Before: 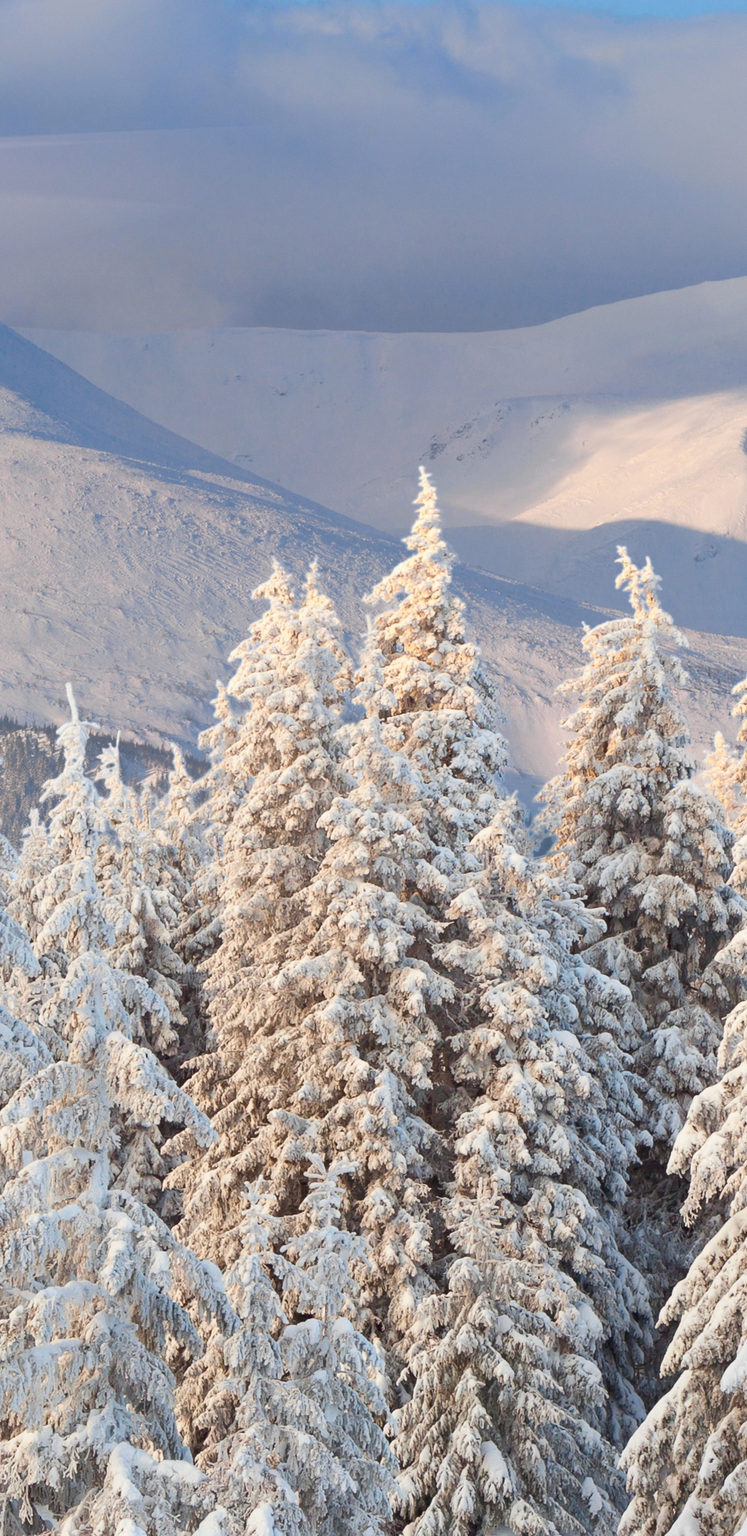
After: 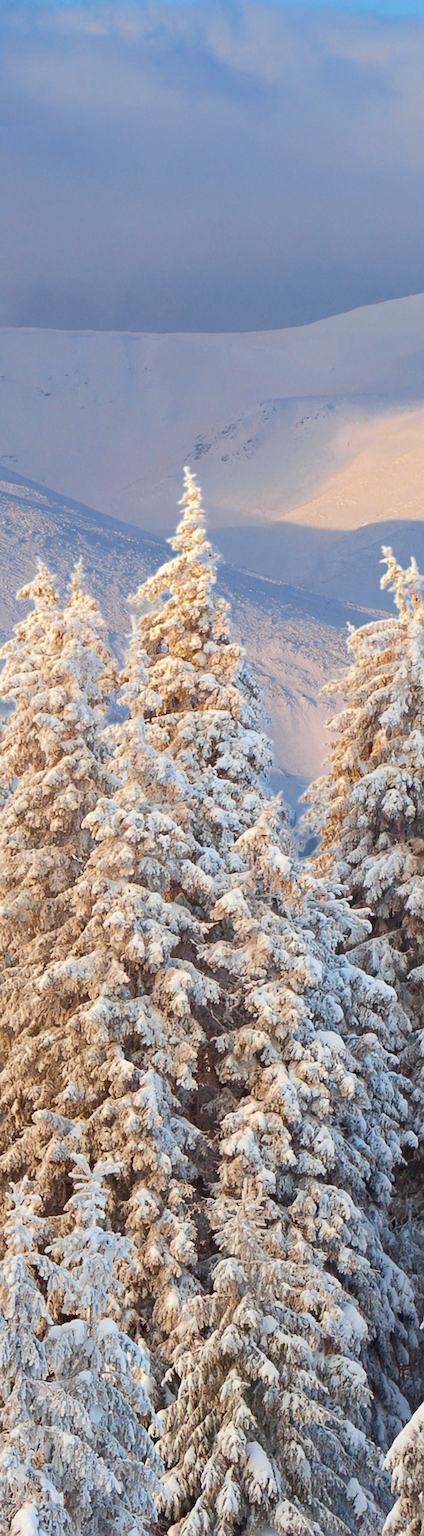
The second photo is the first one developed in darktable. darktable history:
shadows and highlights: shadows 13.9, white point adjustment 1.13, highlights -0.267, soften with gaussian
color zones: curves: ch0 [(0.11, 0.396) (0.195, 0.36) (0.25, 0.5) (0.303, 0.412) (0.357, 0.544) (0.75, 0.5) (0.967, 0.328)]; ch1 [(0, 0.468) (0.112, 0.512) (0.202, 0.6) (0.25, 0.5) (0.307, 0.352) (0.357, 0.544) (0.75, 0.5) (0.963, 0.524)]
velvia: on, module defaults
crop: left 31.547%, top 0.015%, right 11.604%
sharpen: amount 0.203
